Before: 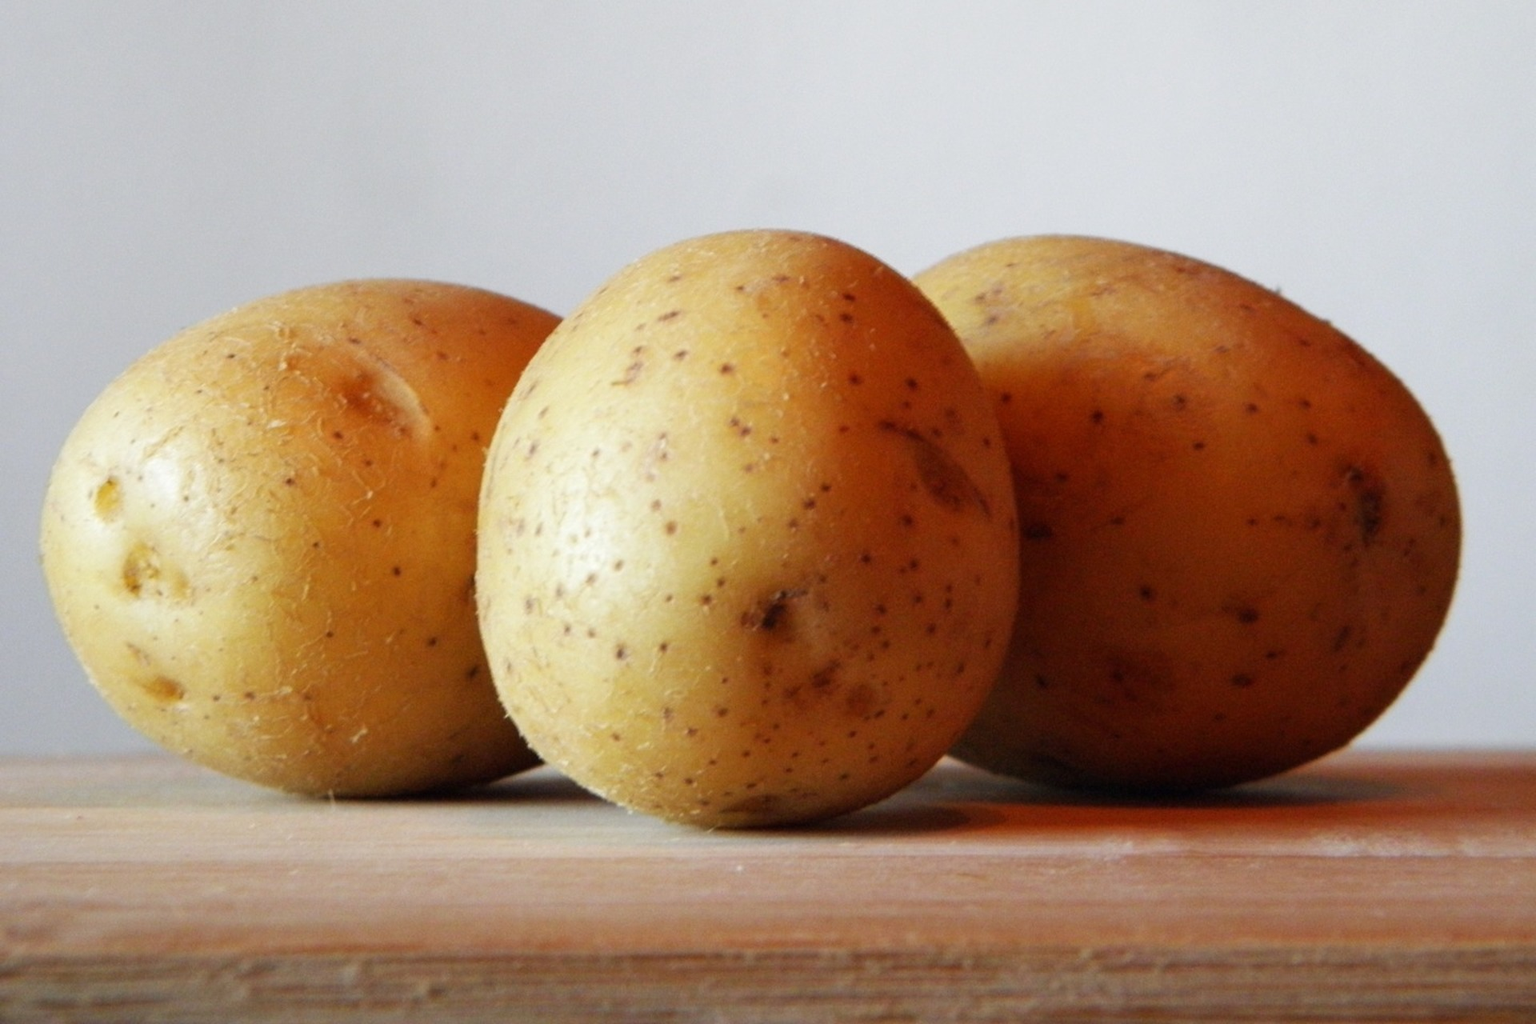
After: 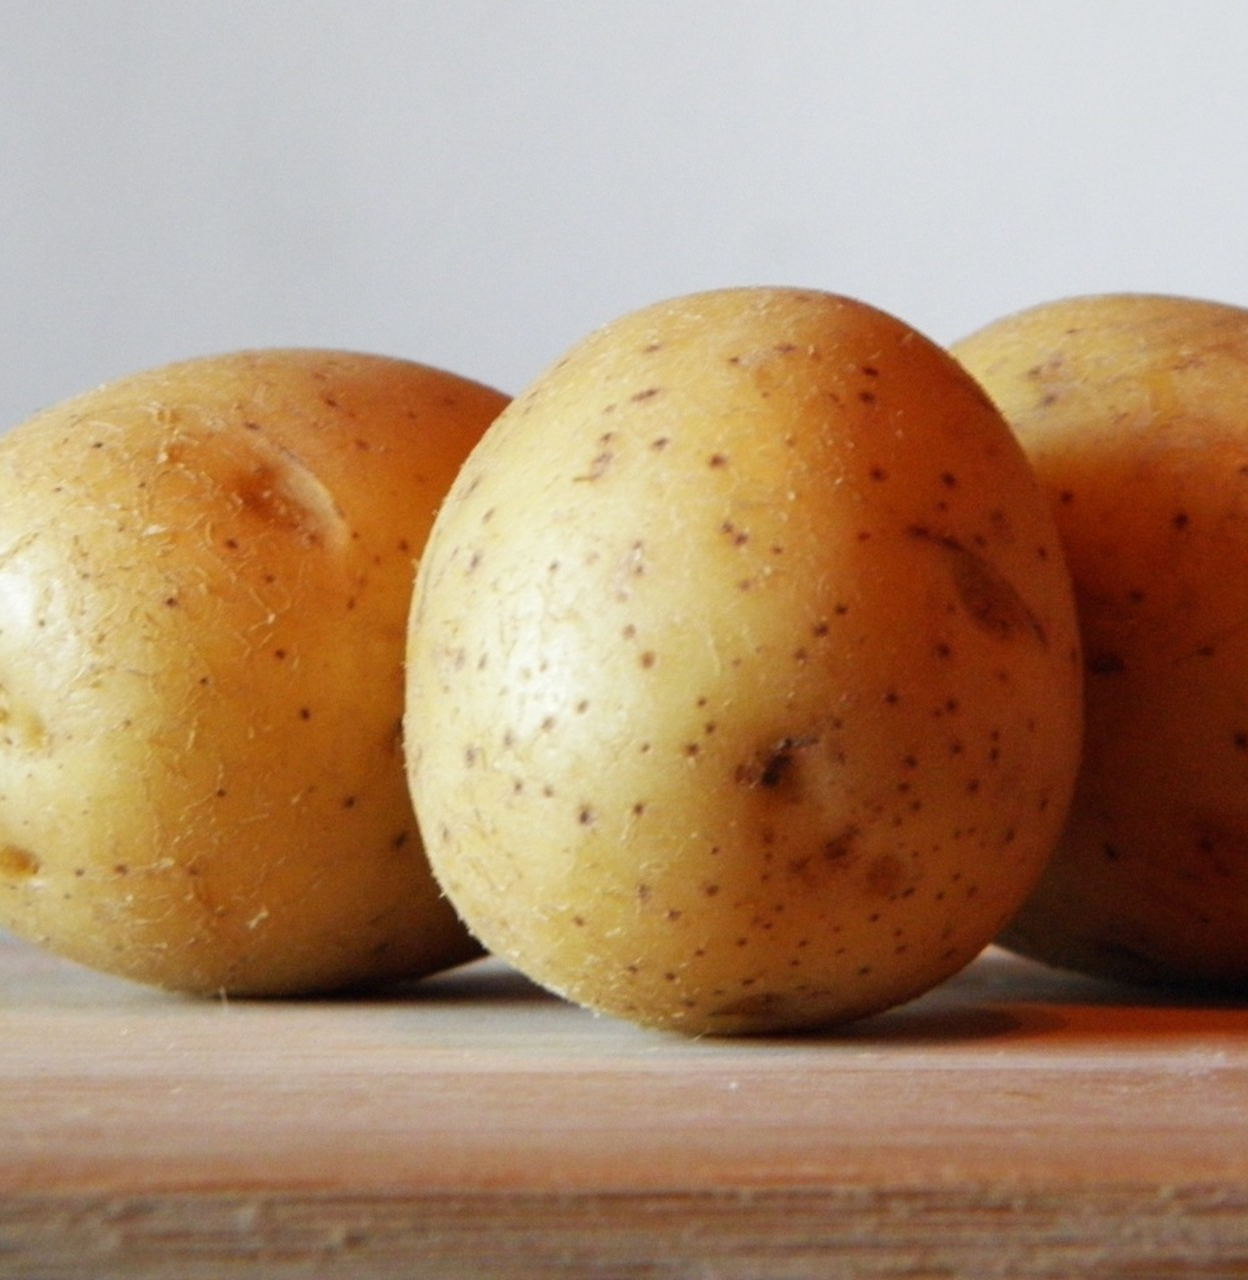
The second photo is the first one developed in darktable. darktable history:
crop and rotate: left 9.972%, right 25%
